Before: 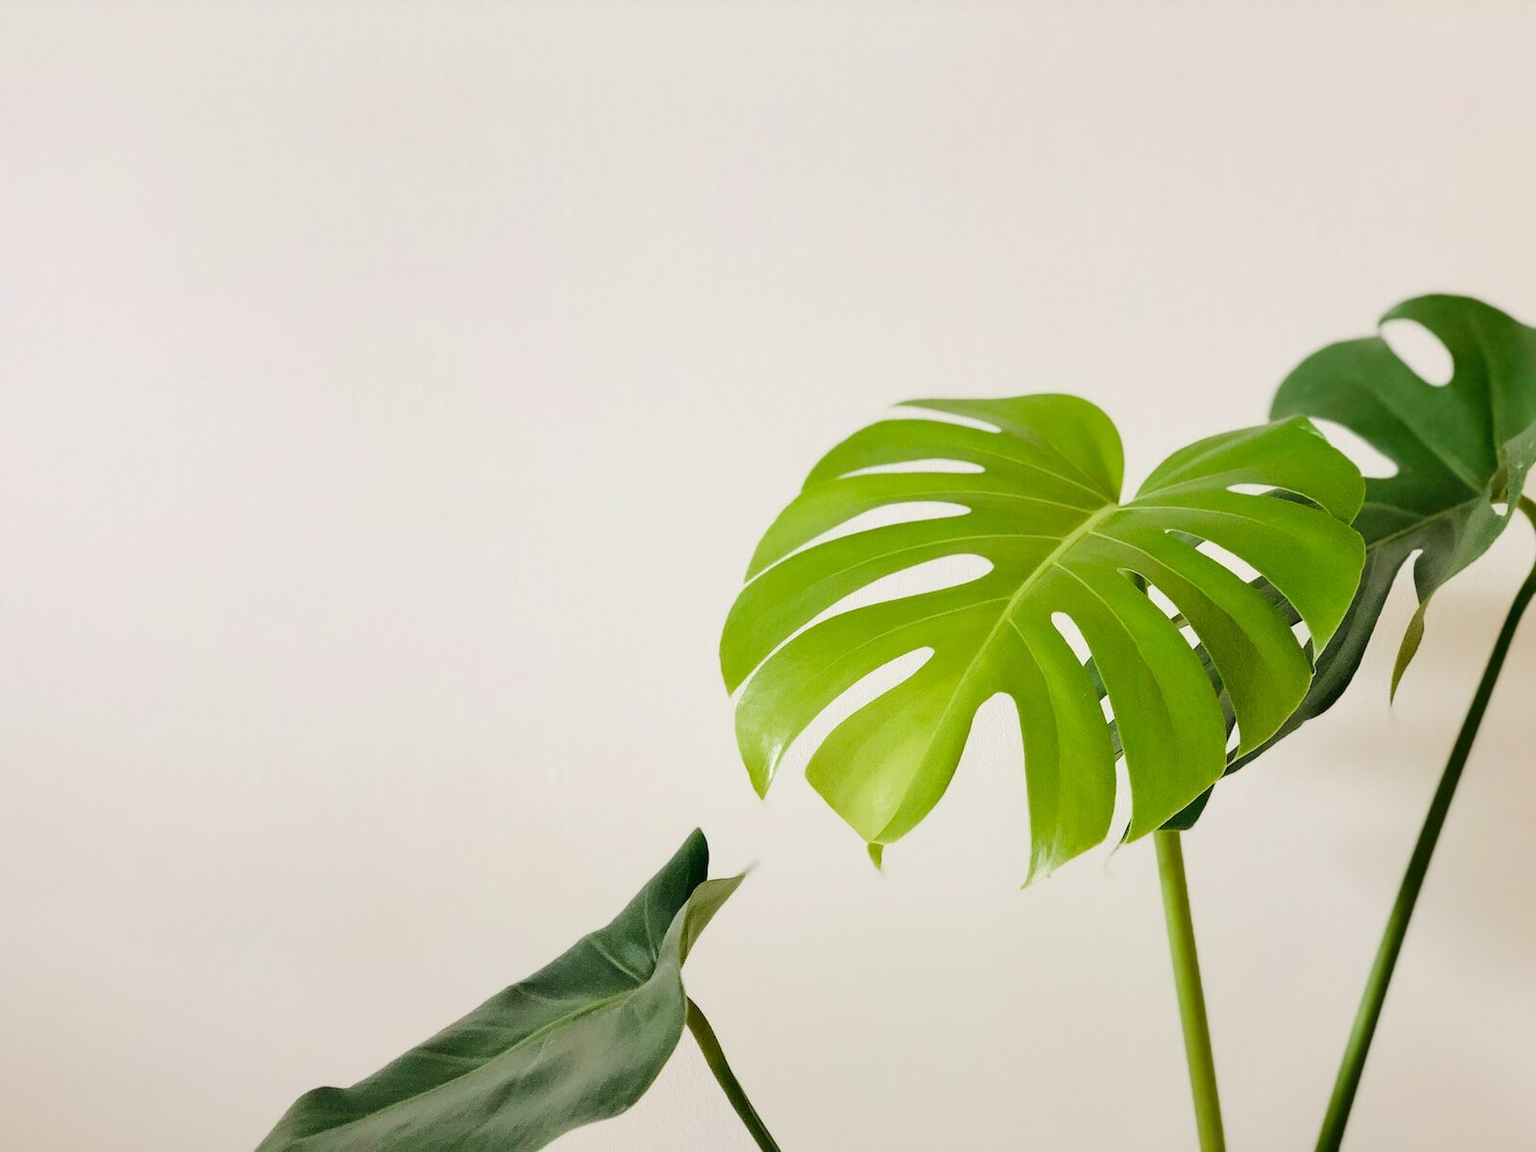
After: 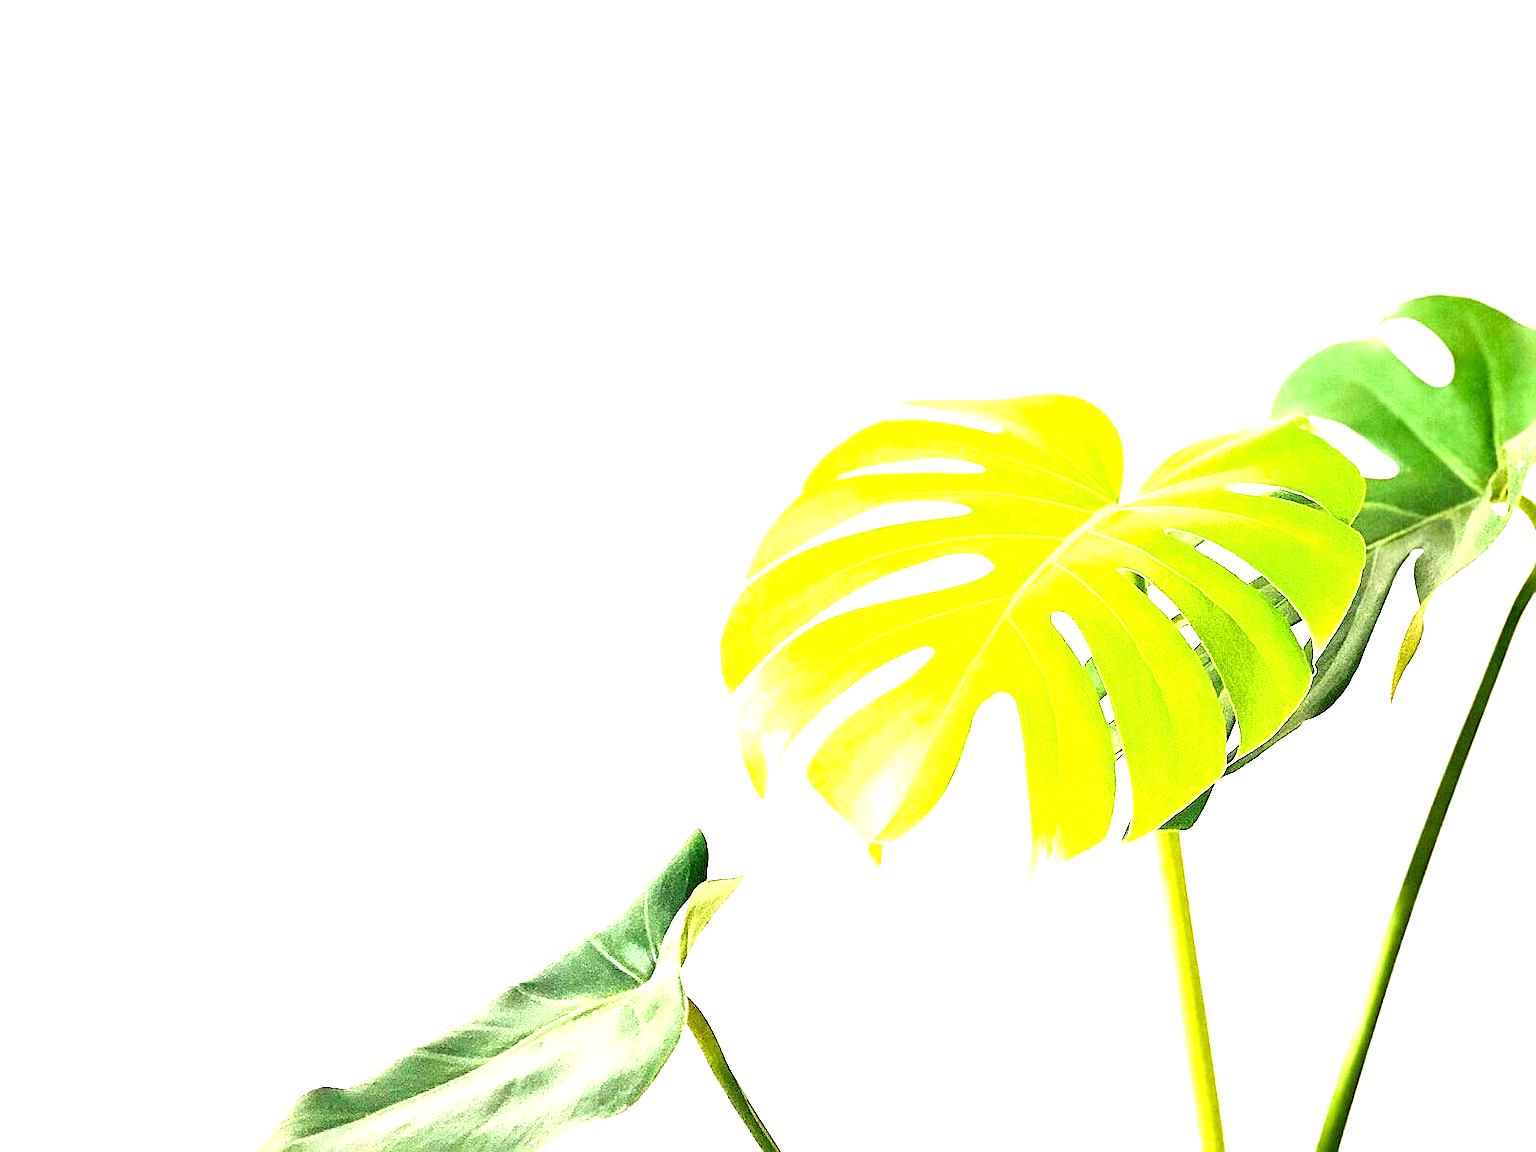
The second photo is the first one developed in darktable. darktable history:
local contrast: highlights 100%, shadows 100%, detail 120%, midtone range 0.2
exposure: black level correction 0.001, exposure 2.607 EV, compensate exposure bias true, compensate highlight preservation false
sharpen: on, module defaults
